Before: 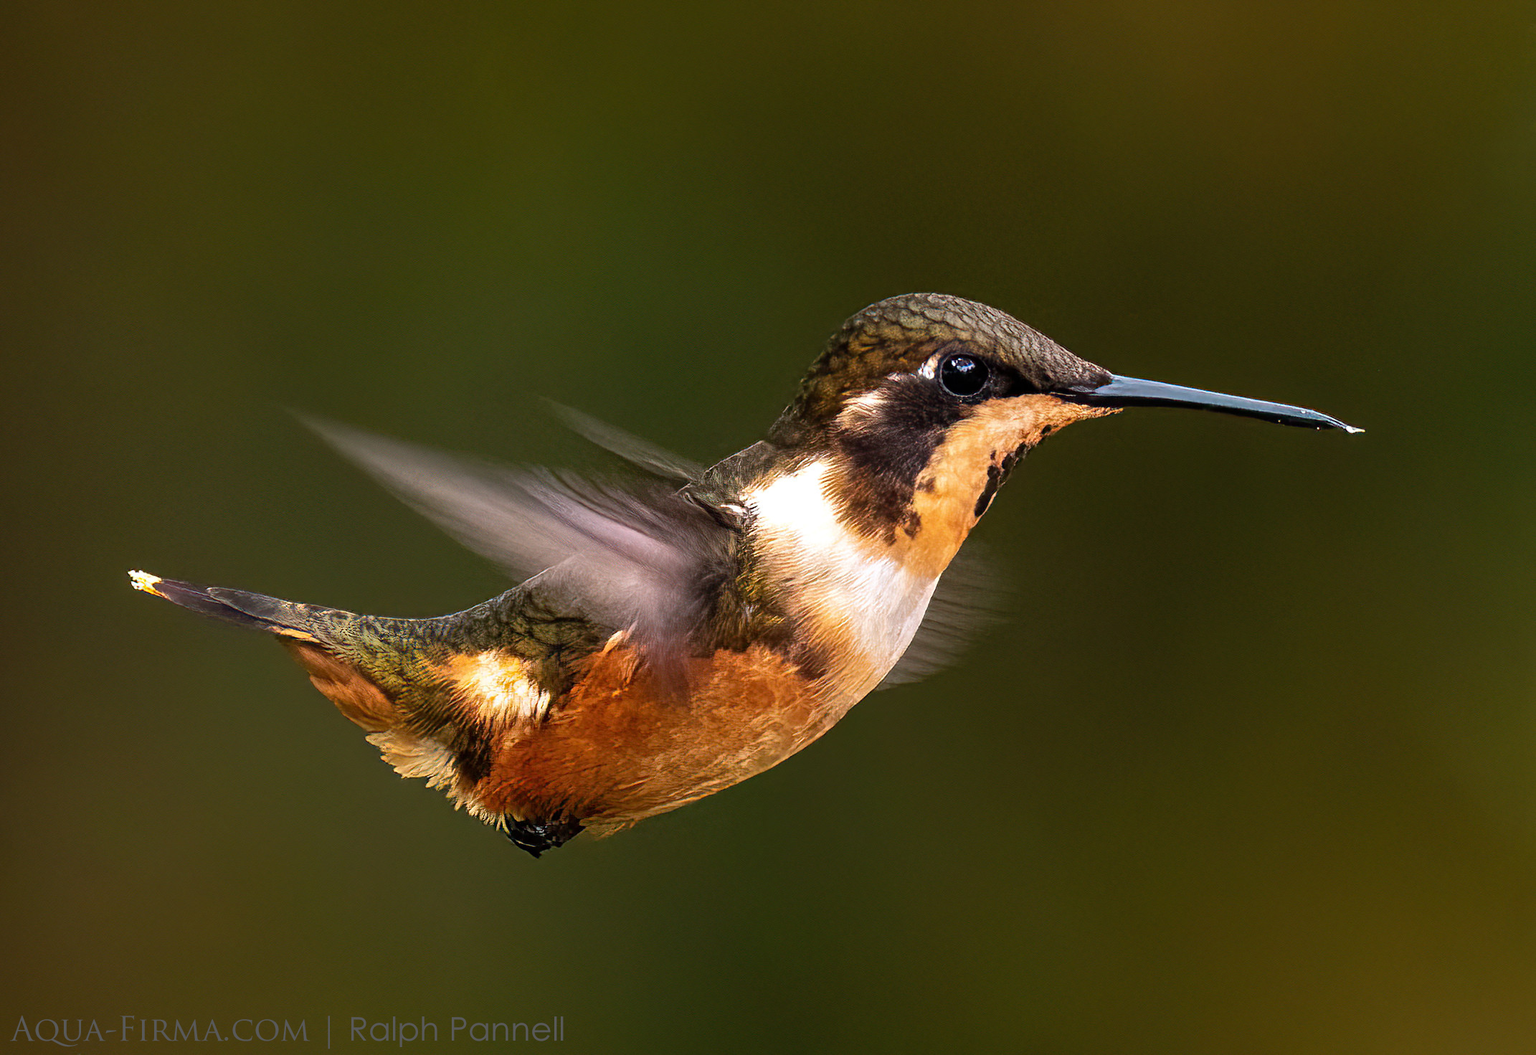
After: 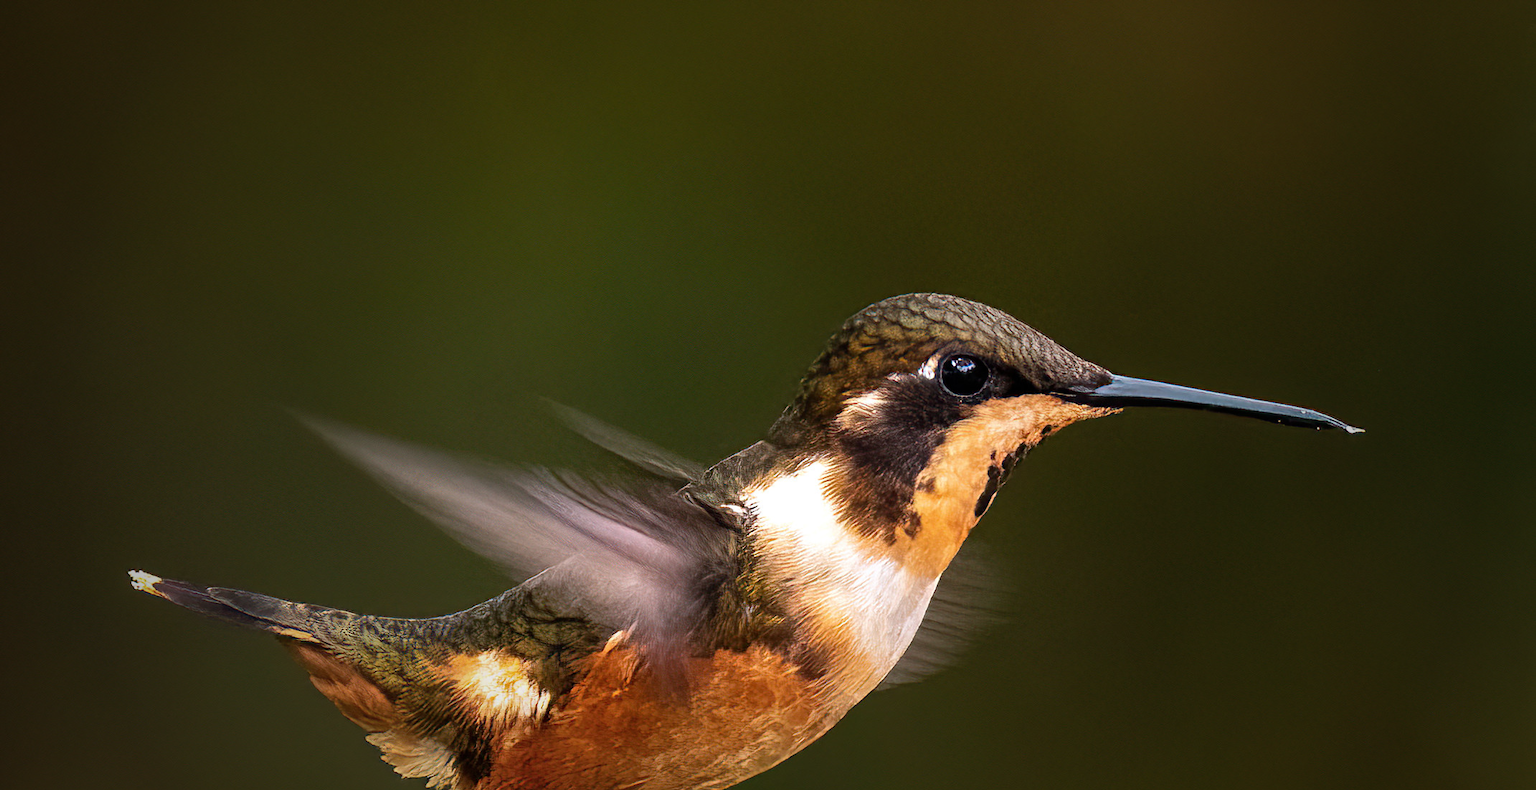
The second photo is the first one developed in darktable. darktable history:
crop: bottom 24.99%
vignetting: fall-off start 32.82%, fall-off radius 64.37%, brightness -0.586, saturation -0.122, width/height ratio 0.955
